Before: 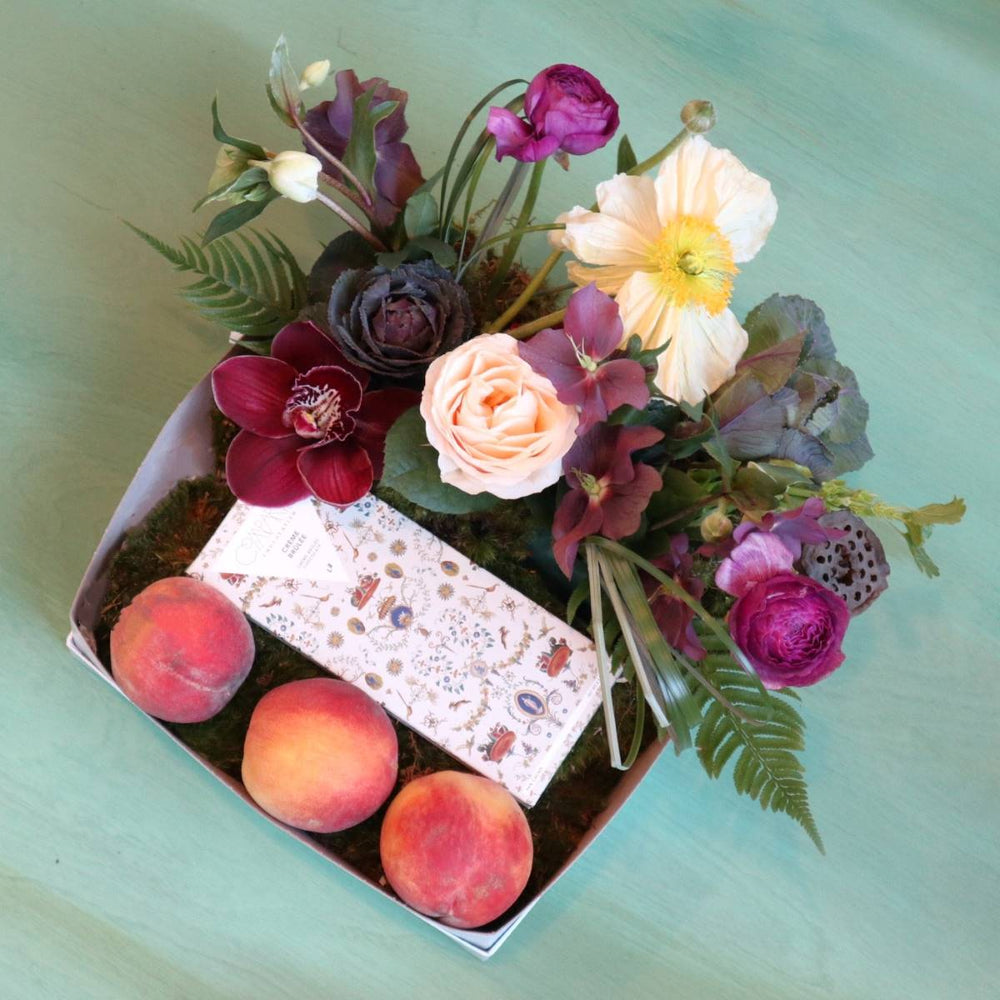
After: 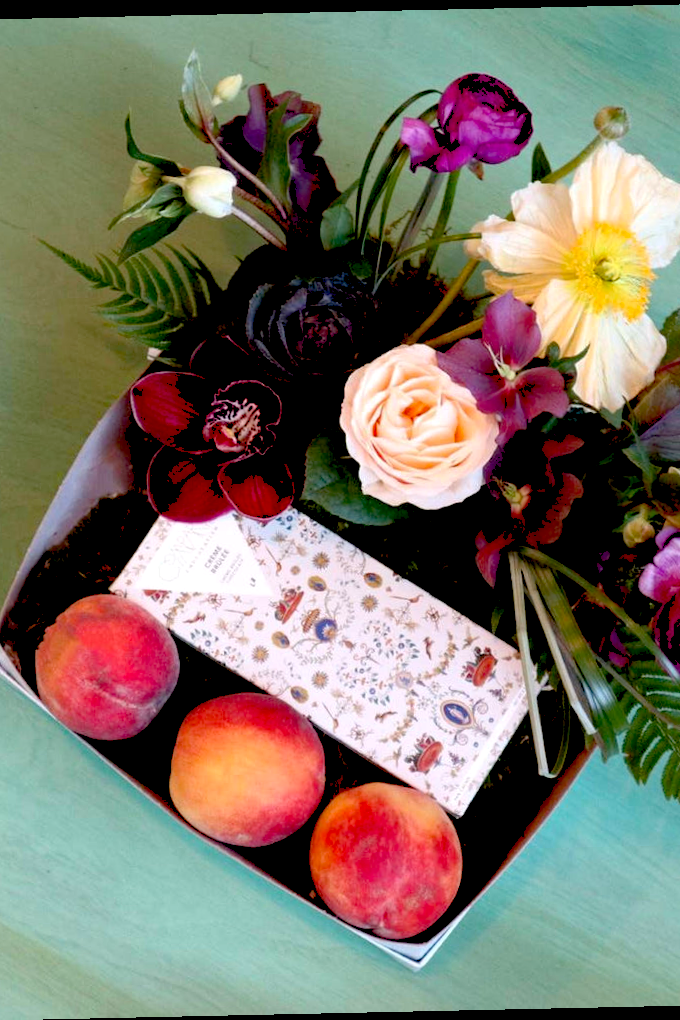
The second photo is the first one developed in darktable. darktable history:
haze removal: compatibility mode true, adaptive false
crop and rotate: left 8.786%, right 24.548%
exposure: black level correction 0.047, exposure 0.013 EV, compensate highlight preservation false
levels: levels [0, 0.492, 0.984]
rotate and perspective: rotation -1.24°, automatic cropping off
